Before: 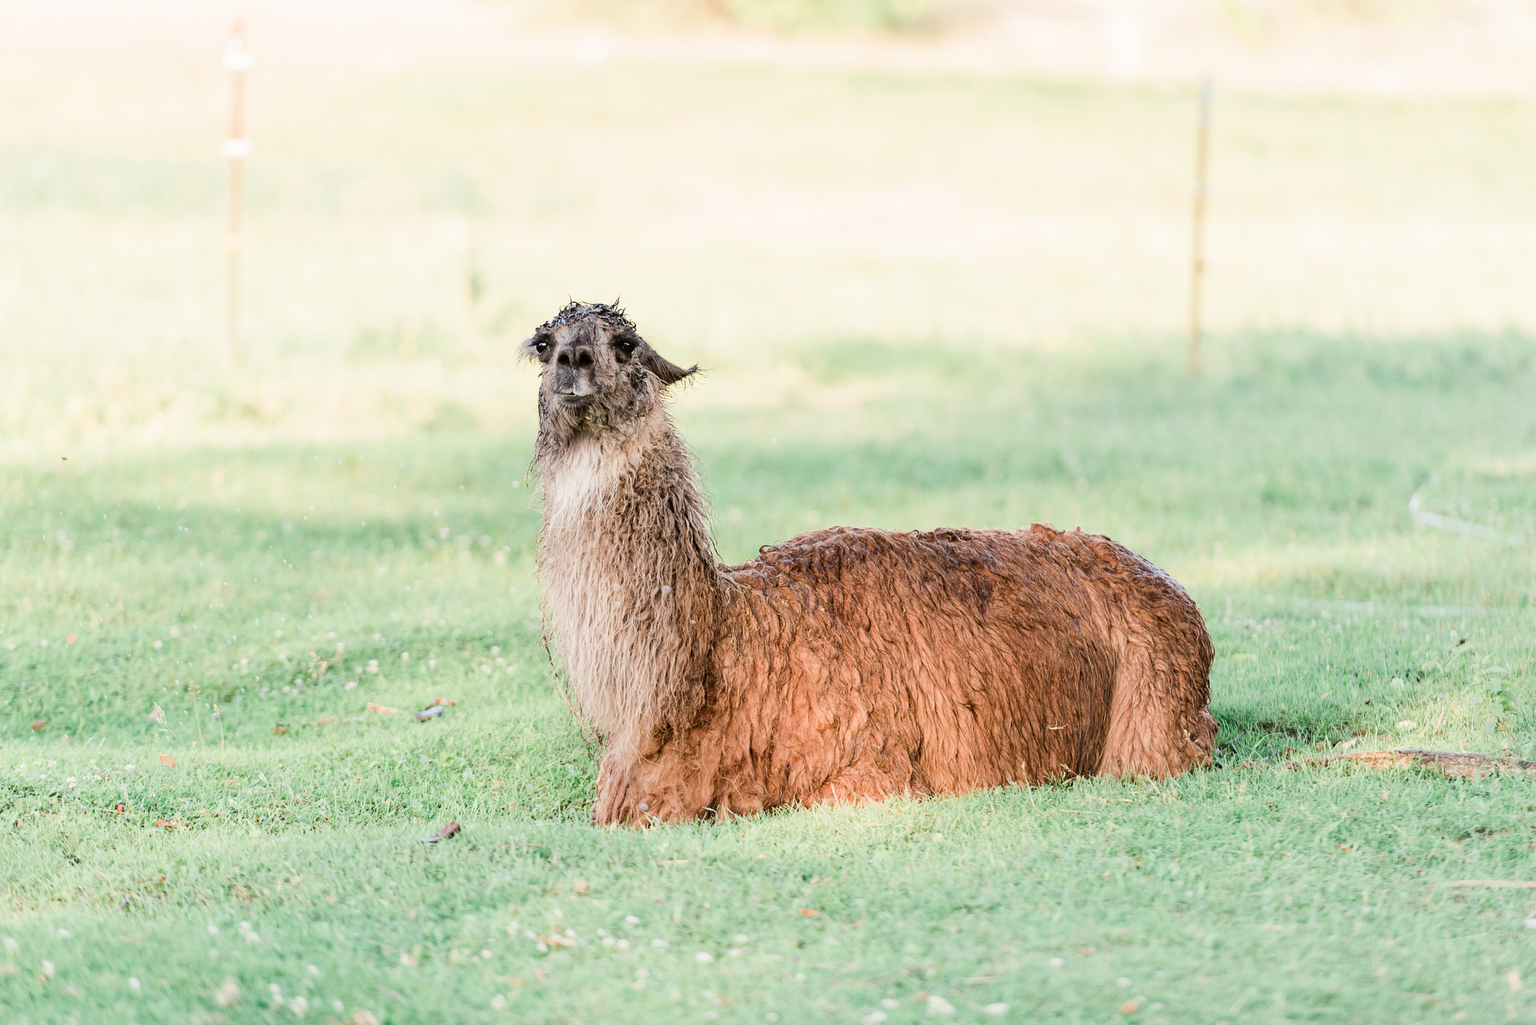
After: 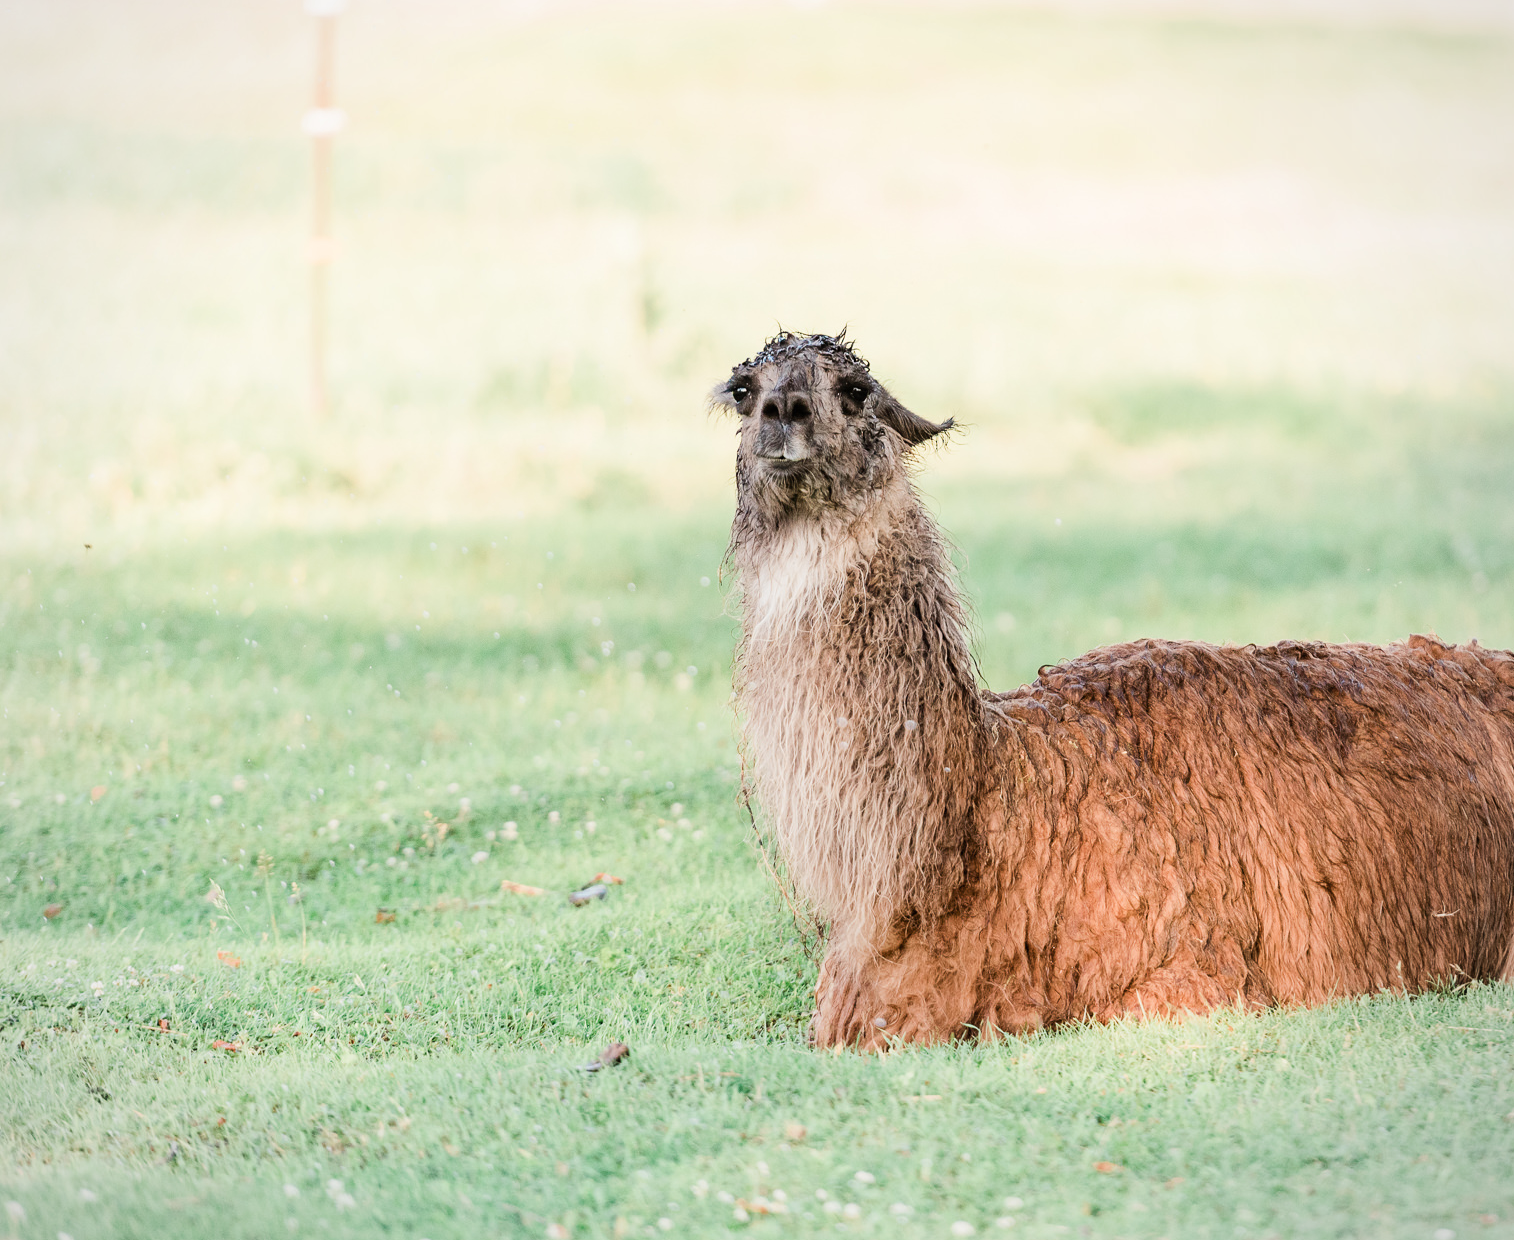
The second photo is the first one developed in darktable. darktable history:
crop: top 5.792%, right 27.899%, bottom 5.719%
vignetting: brightness -0.176, saturation -0.293
